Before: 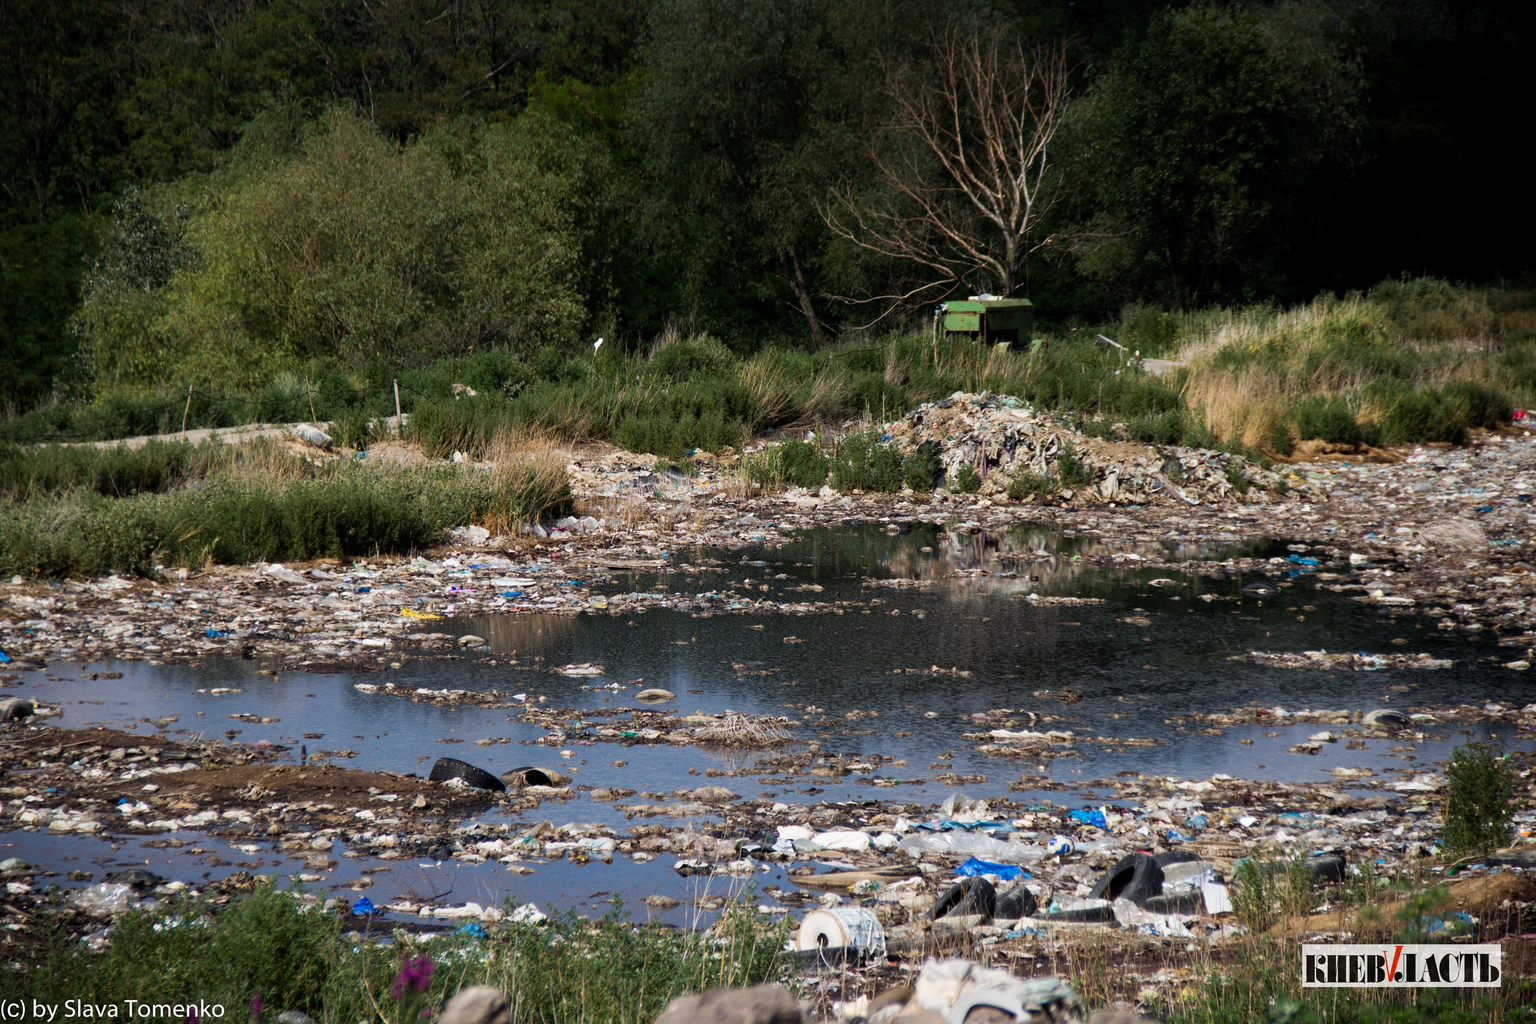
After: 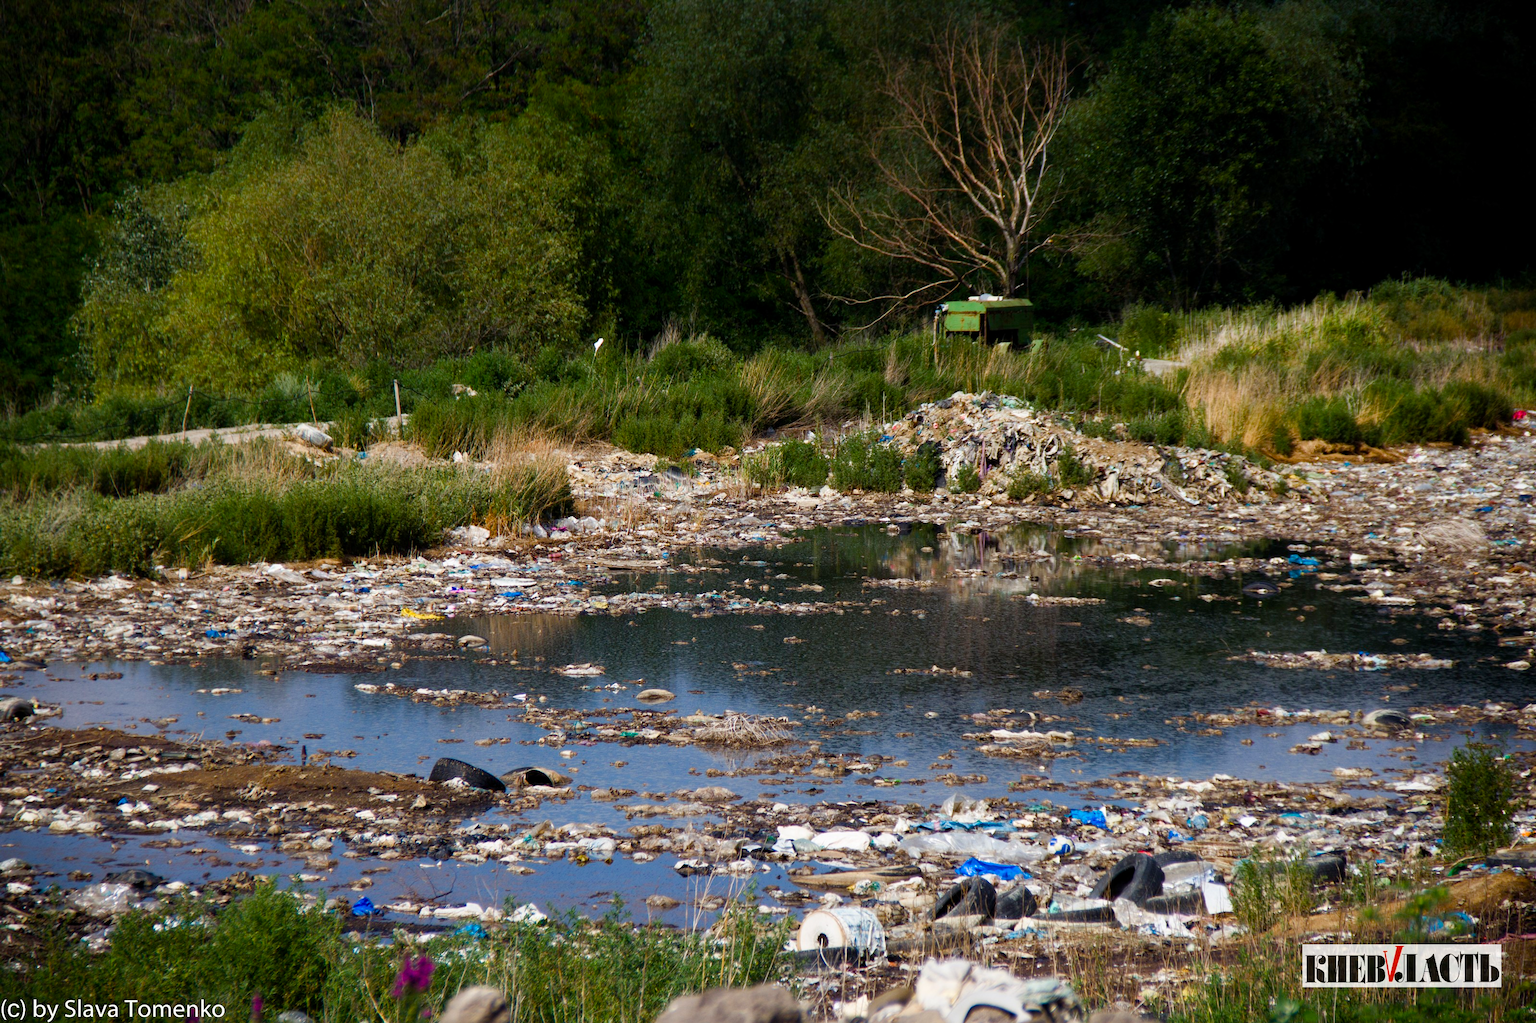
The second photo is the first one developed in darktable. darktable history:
color balance rgb: perceptual saturation grading › global saturation 35%, perceptual saturation grading › highlights -30%, perceptual saturation grading › shadows 35%, perceptual brilliance grading › global brilliance 3%, perceptual brilliance grading › highlights -3%, perceptual brilliance grading › shadows 3%
shadows and highlights: shadows 0, highlights 40
